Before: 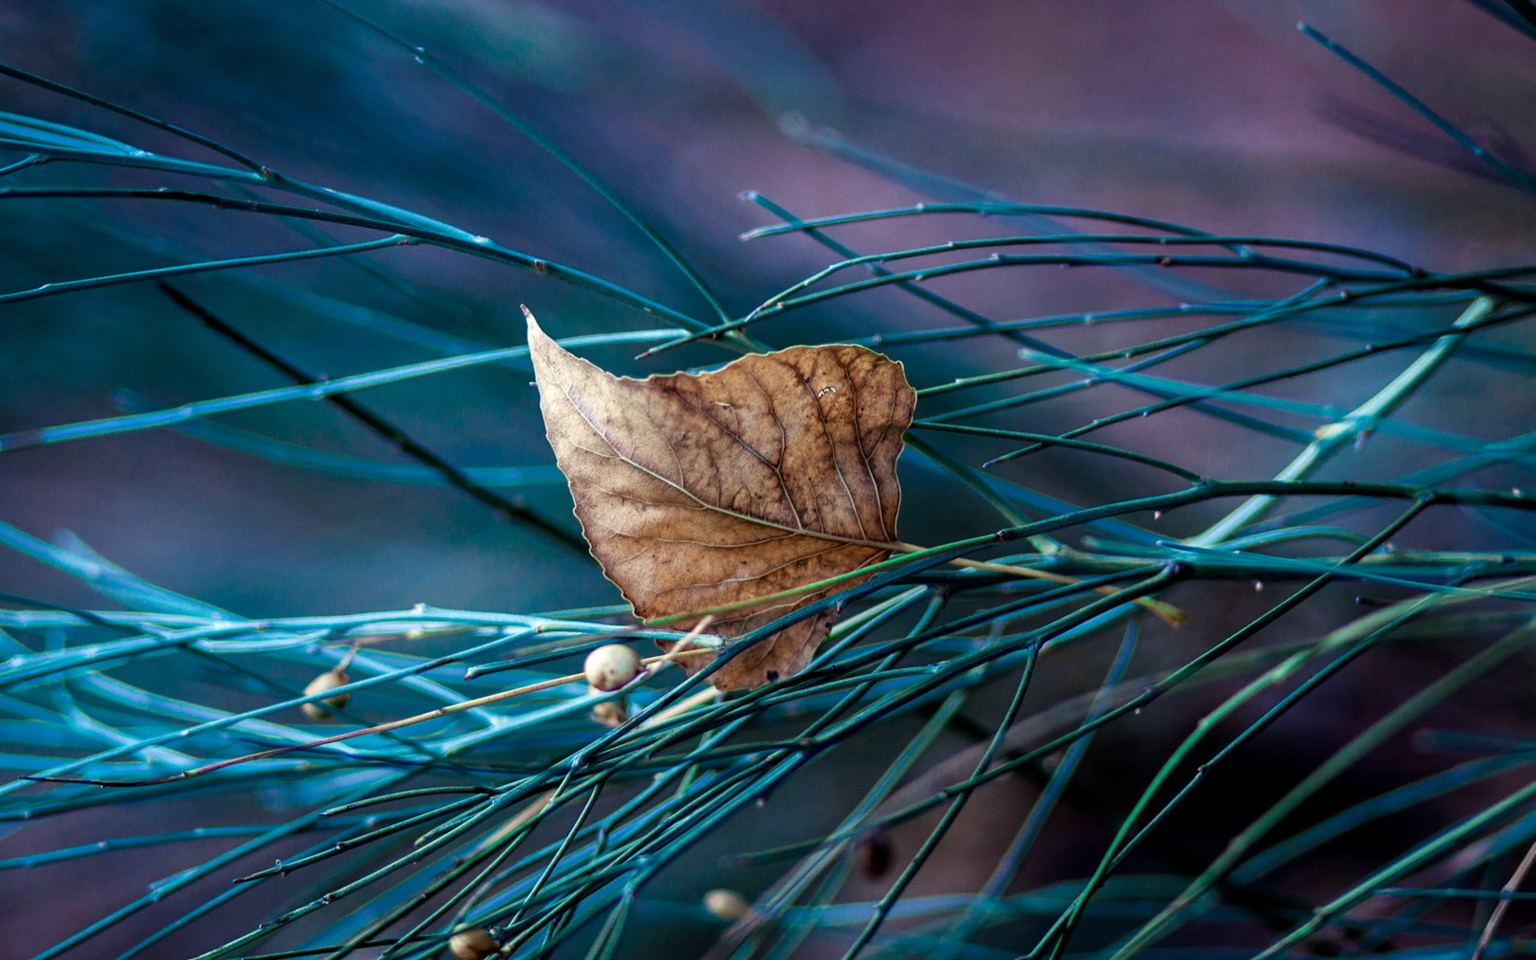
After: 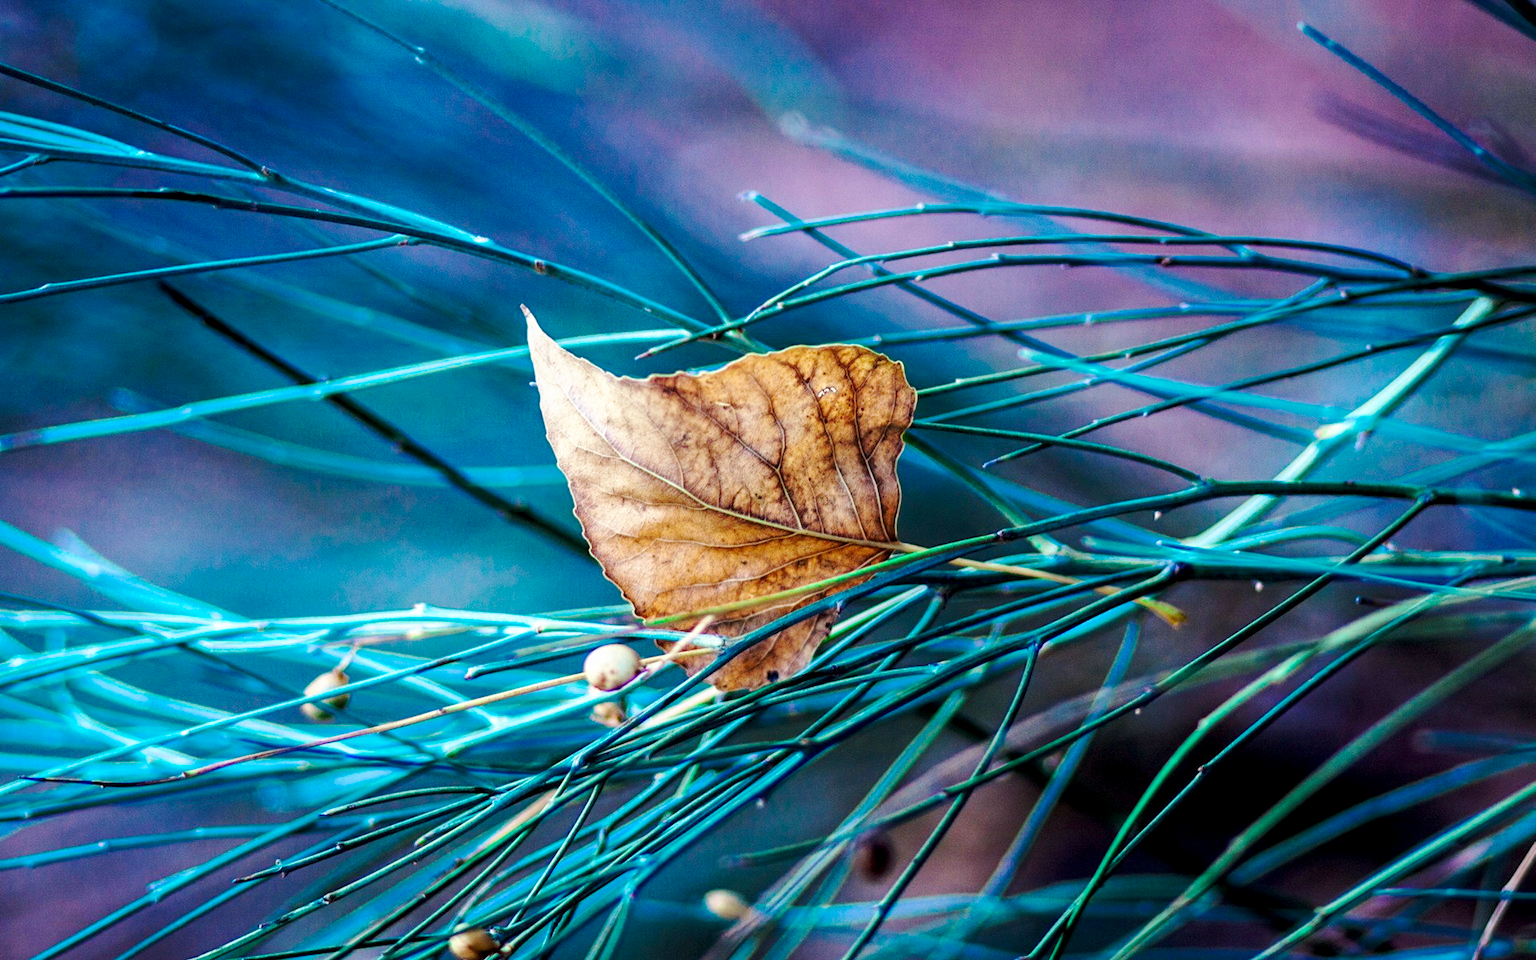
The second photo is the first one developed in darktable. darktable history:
local contrast: highlights 102%, shadows 97%, detail 119%, midtone range 0.2
color balance rgb: linear chroma grading › shadows -29.497%, linear chroma grading › global chroma 35.594%, perceptual saturation grading › global saturation 0.638%, global vibrance 20%
base curve: curves: ch0 [(0, 0) (0.025, 0.046) (0.112, 0.277) (0.467, 0.74) (0.814, 0.929) (1, 0.942)], preserve colors none
